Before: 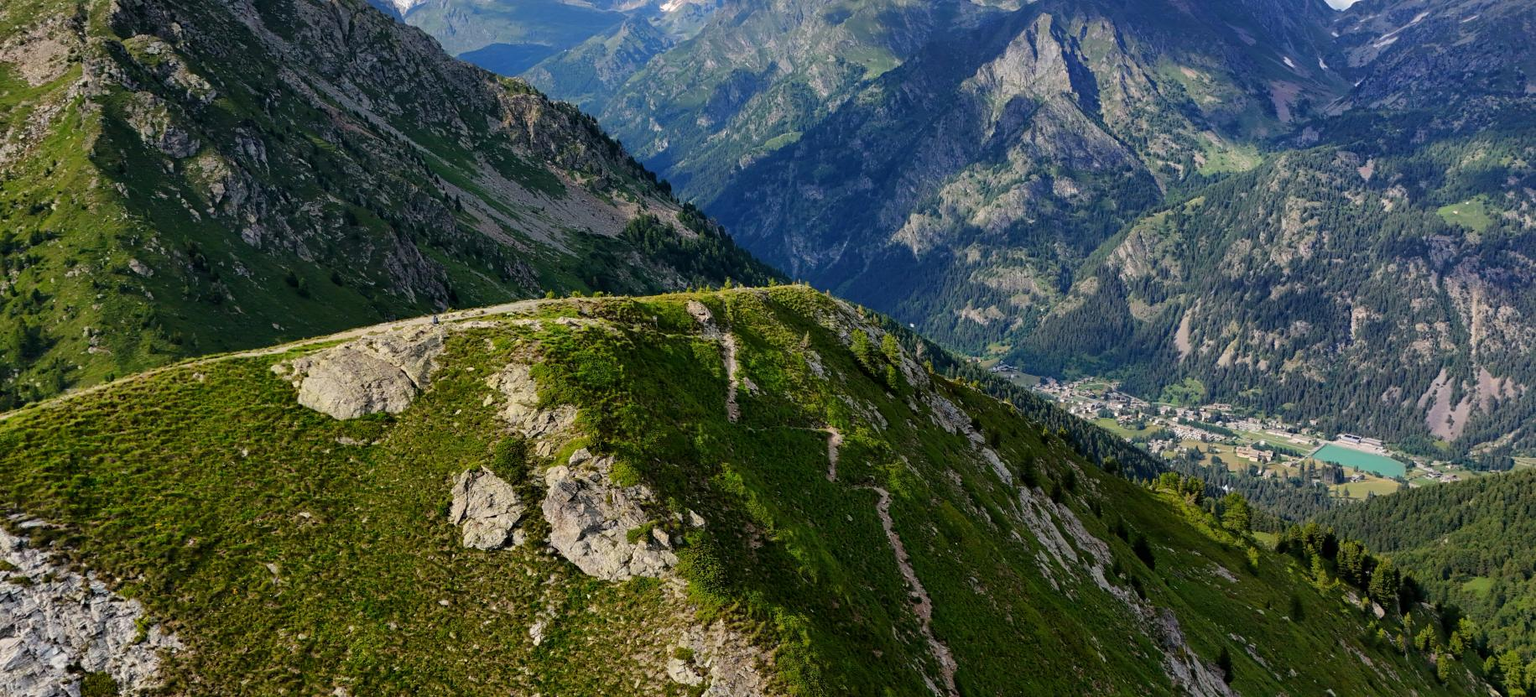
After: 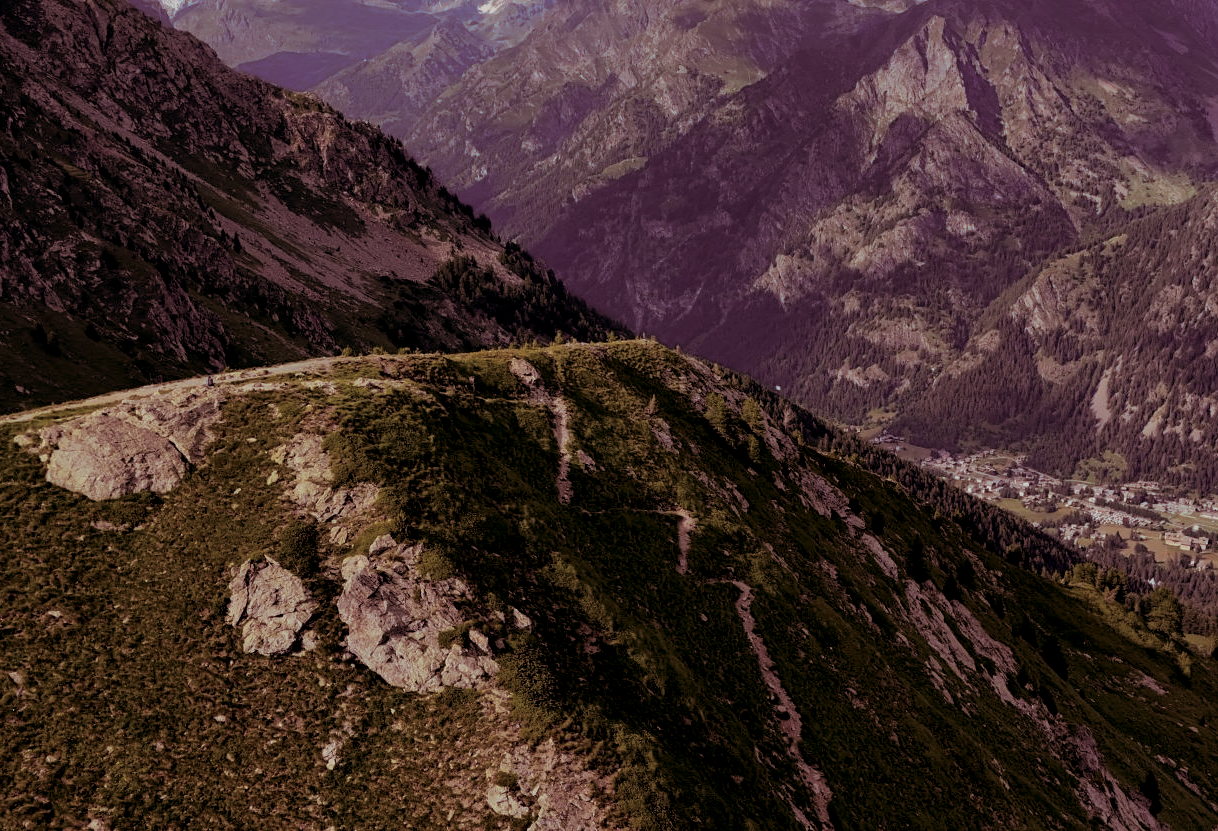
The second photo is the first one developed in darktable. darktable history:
exposure: black level correction 0.009, exposure -0.637 EV, compensate highlight preservation false
crop: left 16.899%, right 16.556%
split-toning: on, module defaults
